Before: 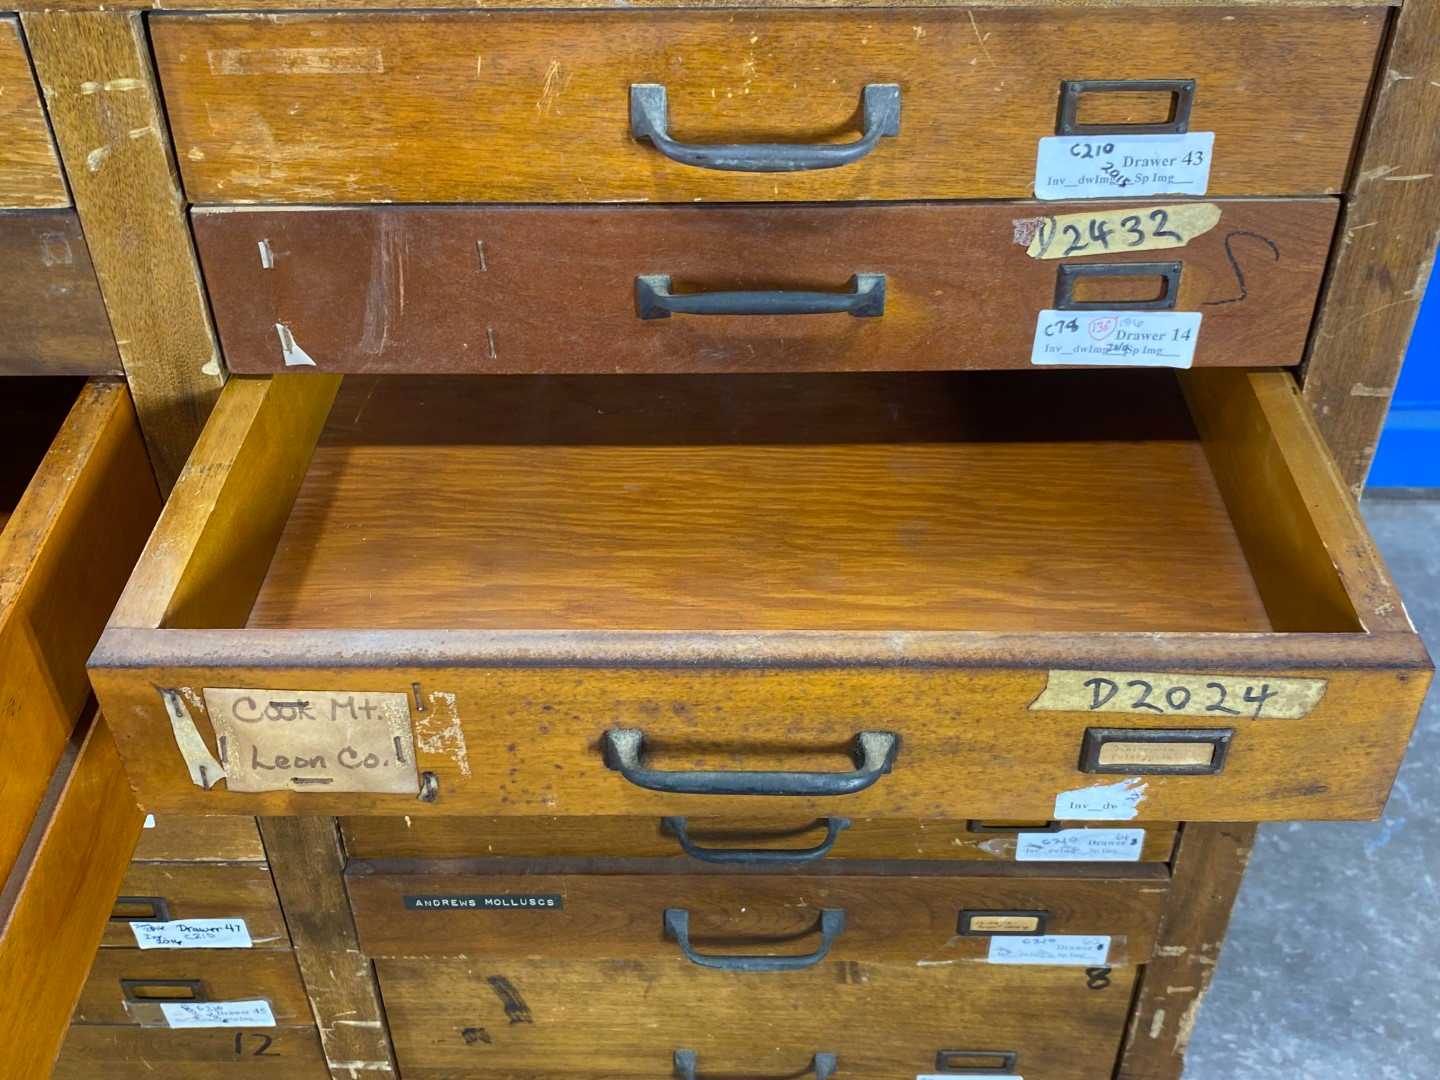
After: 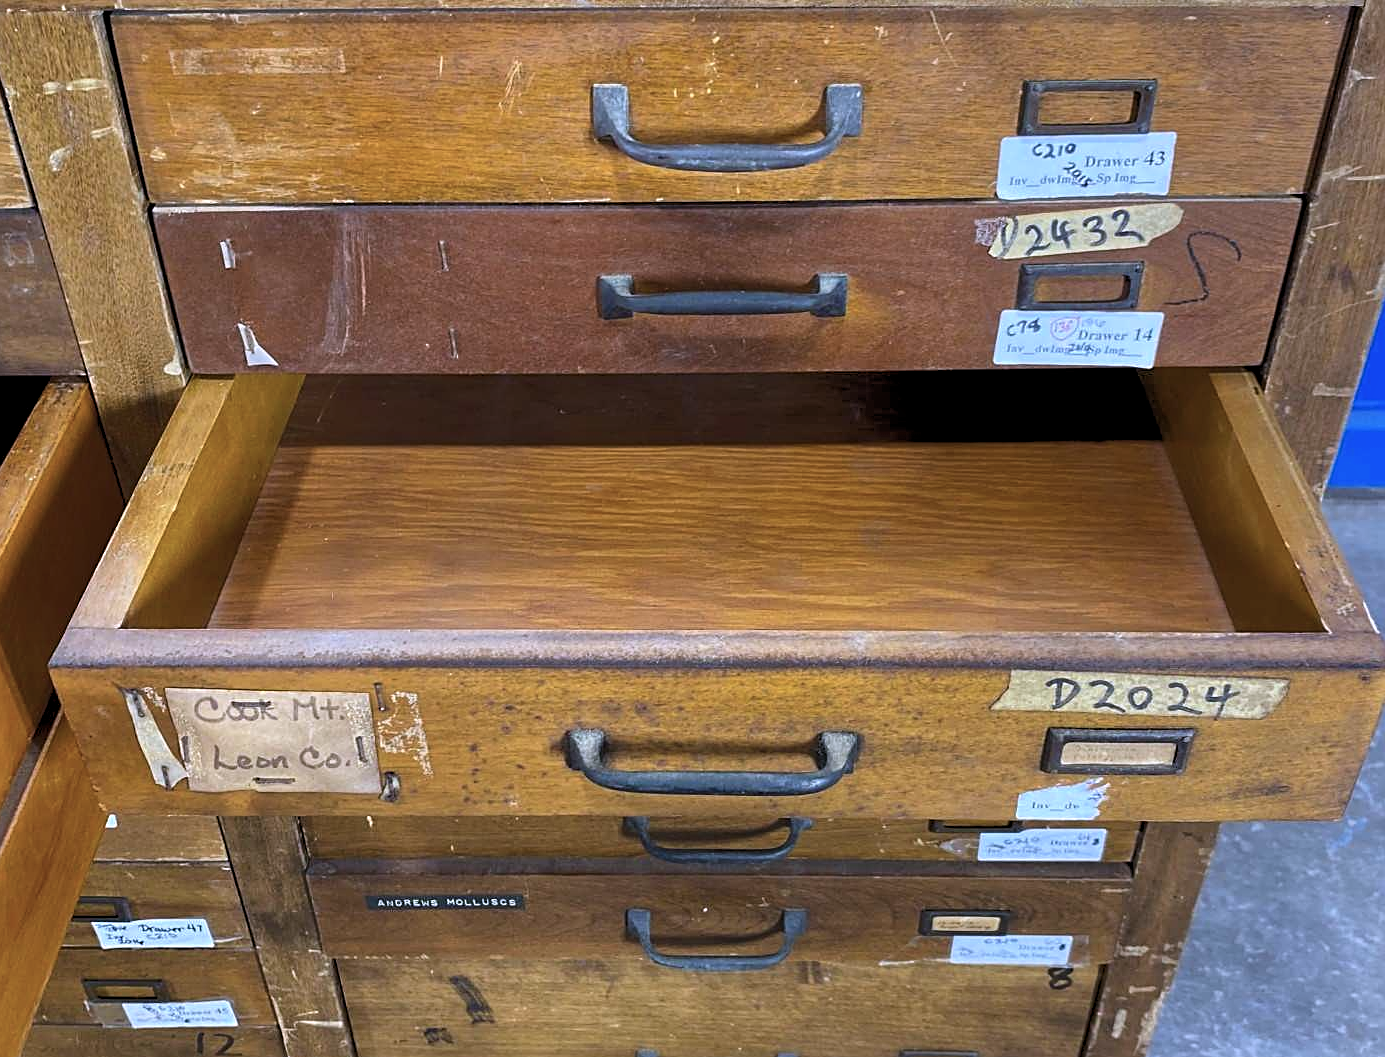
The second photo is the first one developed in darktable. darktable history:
sharpen: on, module defaults
tone equalizer: -8 EV -1.84 EV, -7 EV -1.15 EV, -6 EV -1.59 EV, smoothing 1
color calibration: output R [1.003, 0.027, -0.041, 0], output G [-0.018, 1.043, -0.038, 0], output B [0.071, -0.086, 1.017, 0], illuminant custom, x 0.363, y 0.385, temperature 4525.12 K
crop and rotate: left 2.64%, right 1.165%, bottom 2.07%
exposure: exposure -0.049 EV, compensate highlight preservation false
levels: levels [0.026, 0.507, 0.987]
color correction: highlights b* -0.037, saturation 0.863
